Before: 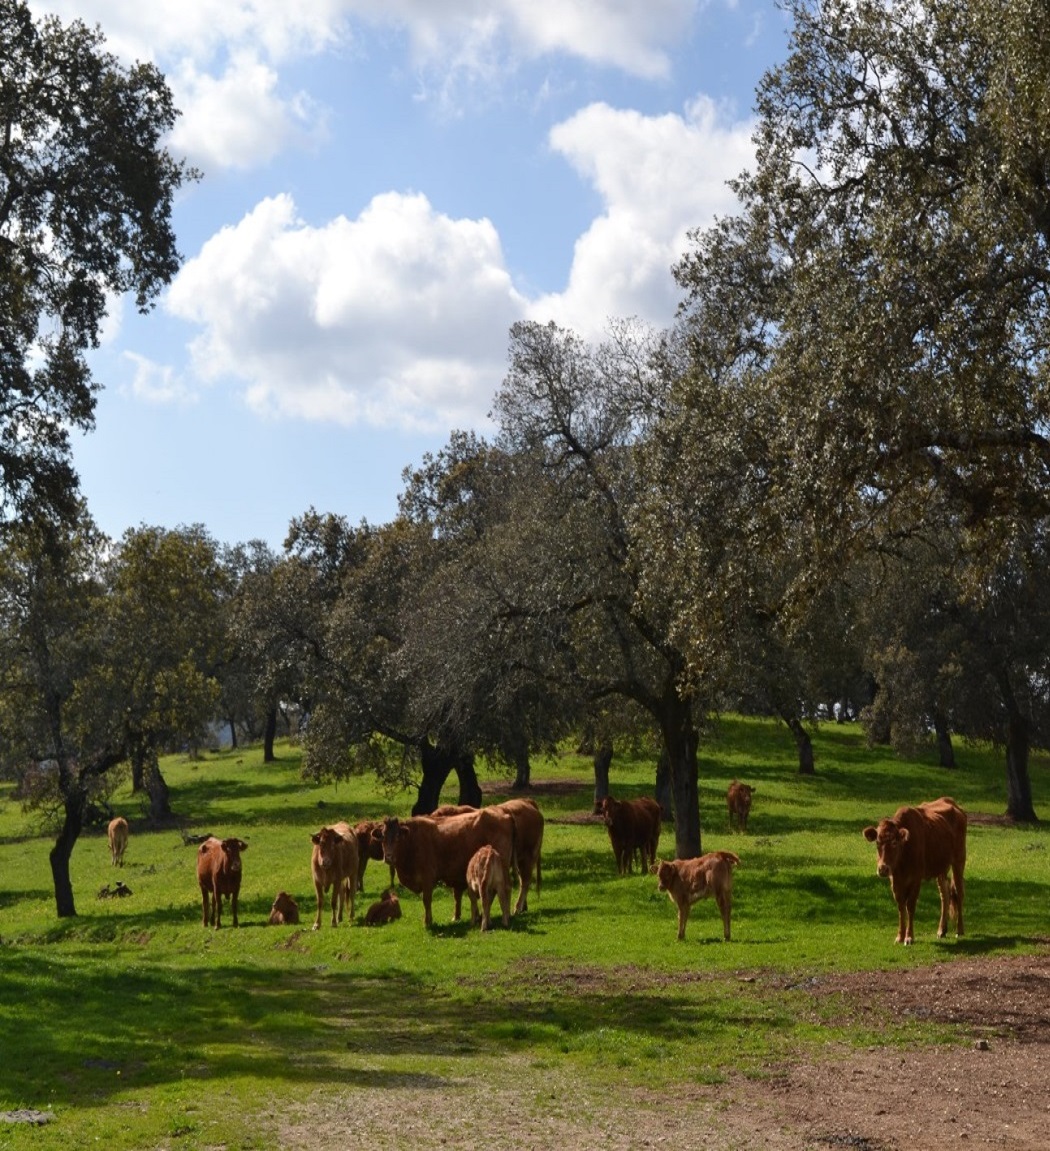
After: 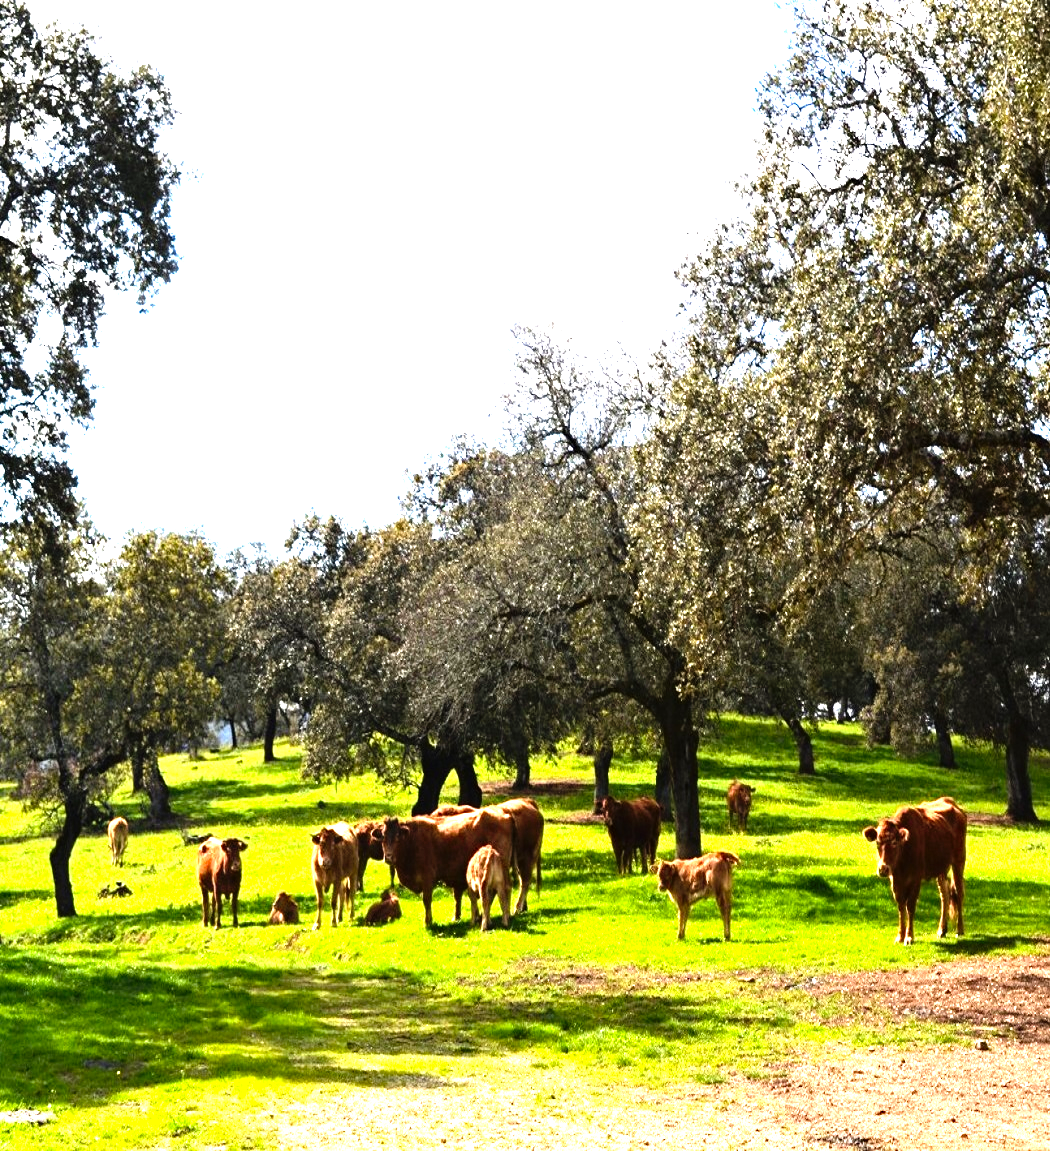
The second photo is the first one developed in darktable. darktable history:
tone equalizer: -8 EV -0.73 EV, -7 EV -0.691 EV, -6 EV -0.635 EV, -5 EV -0.369 EV, -3 EV 0.378 EV, -2 EV 0.6 EV, -1 EV 0.675 EV, +0 EV 0.719 EV
levels: levels [0, 0.281, 0.562]
haze removal: strength 0.294, distance 0.253, compatibility mode true, adaptive false
